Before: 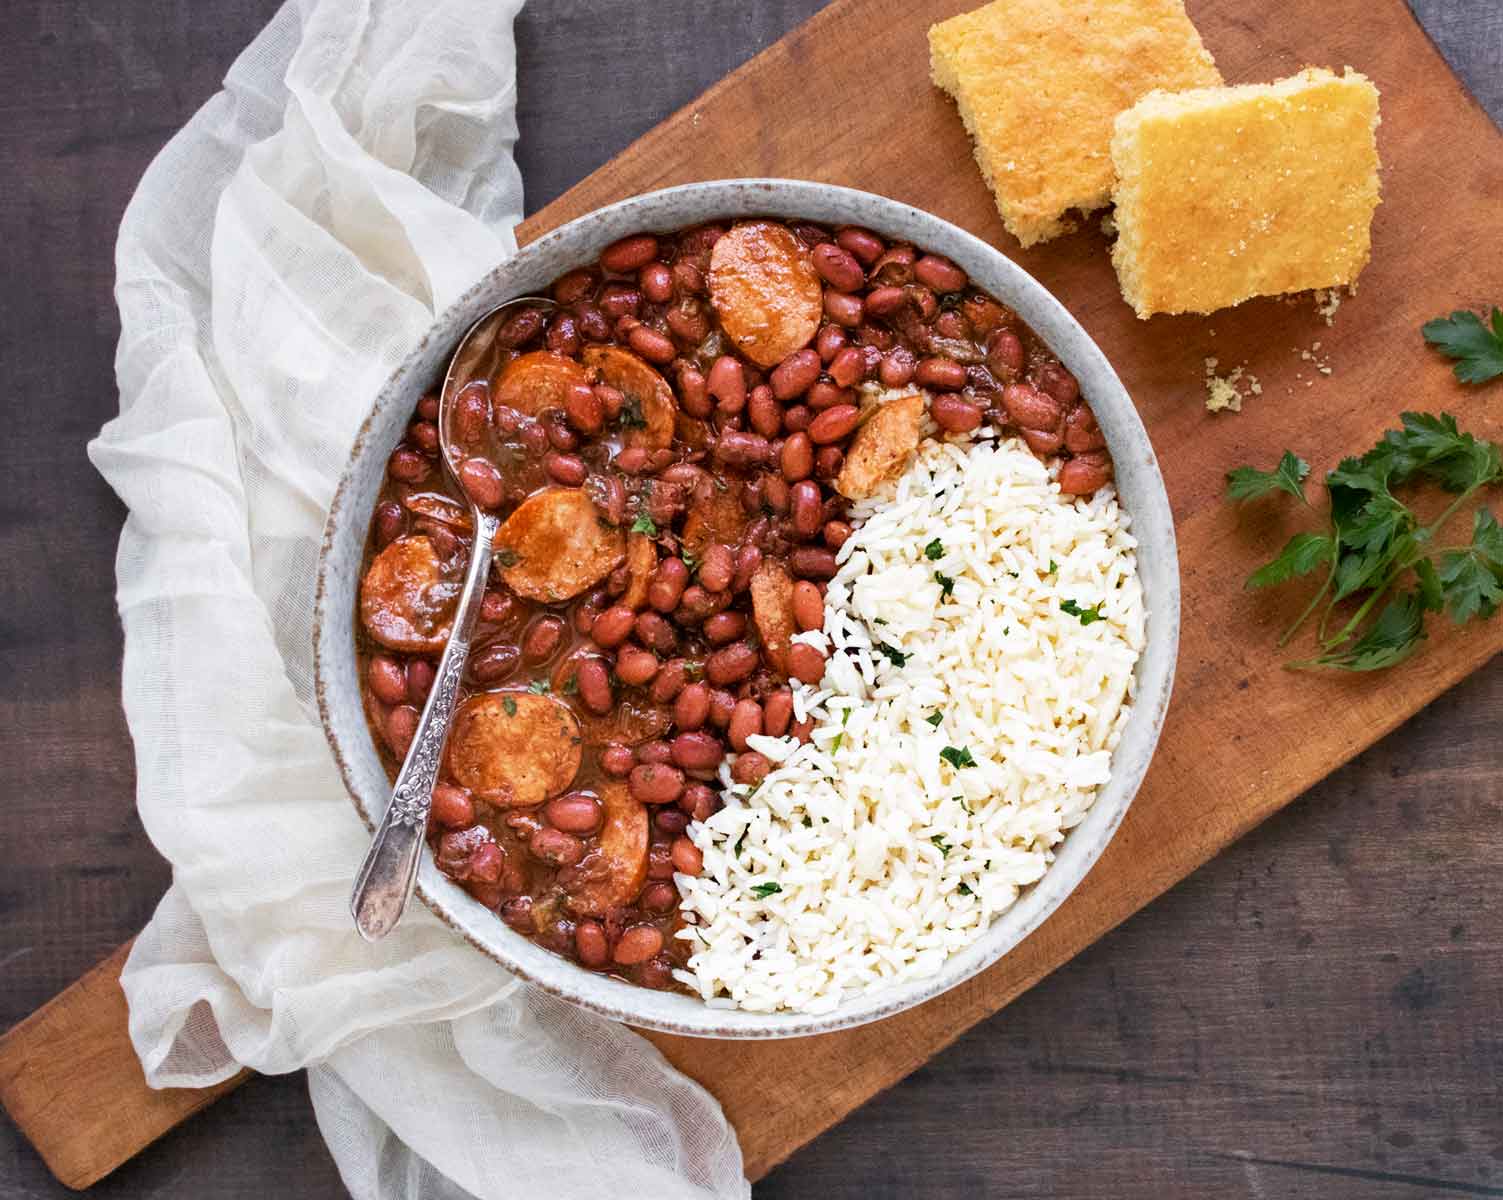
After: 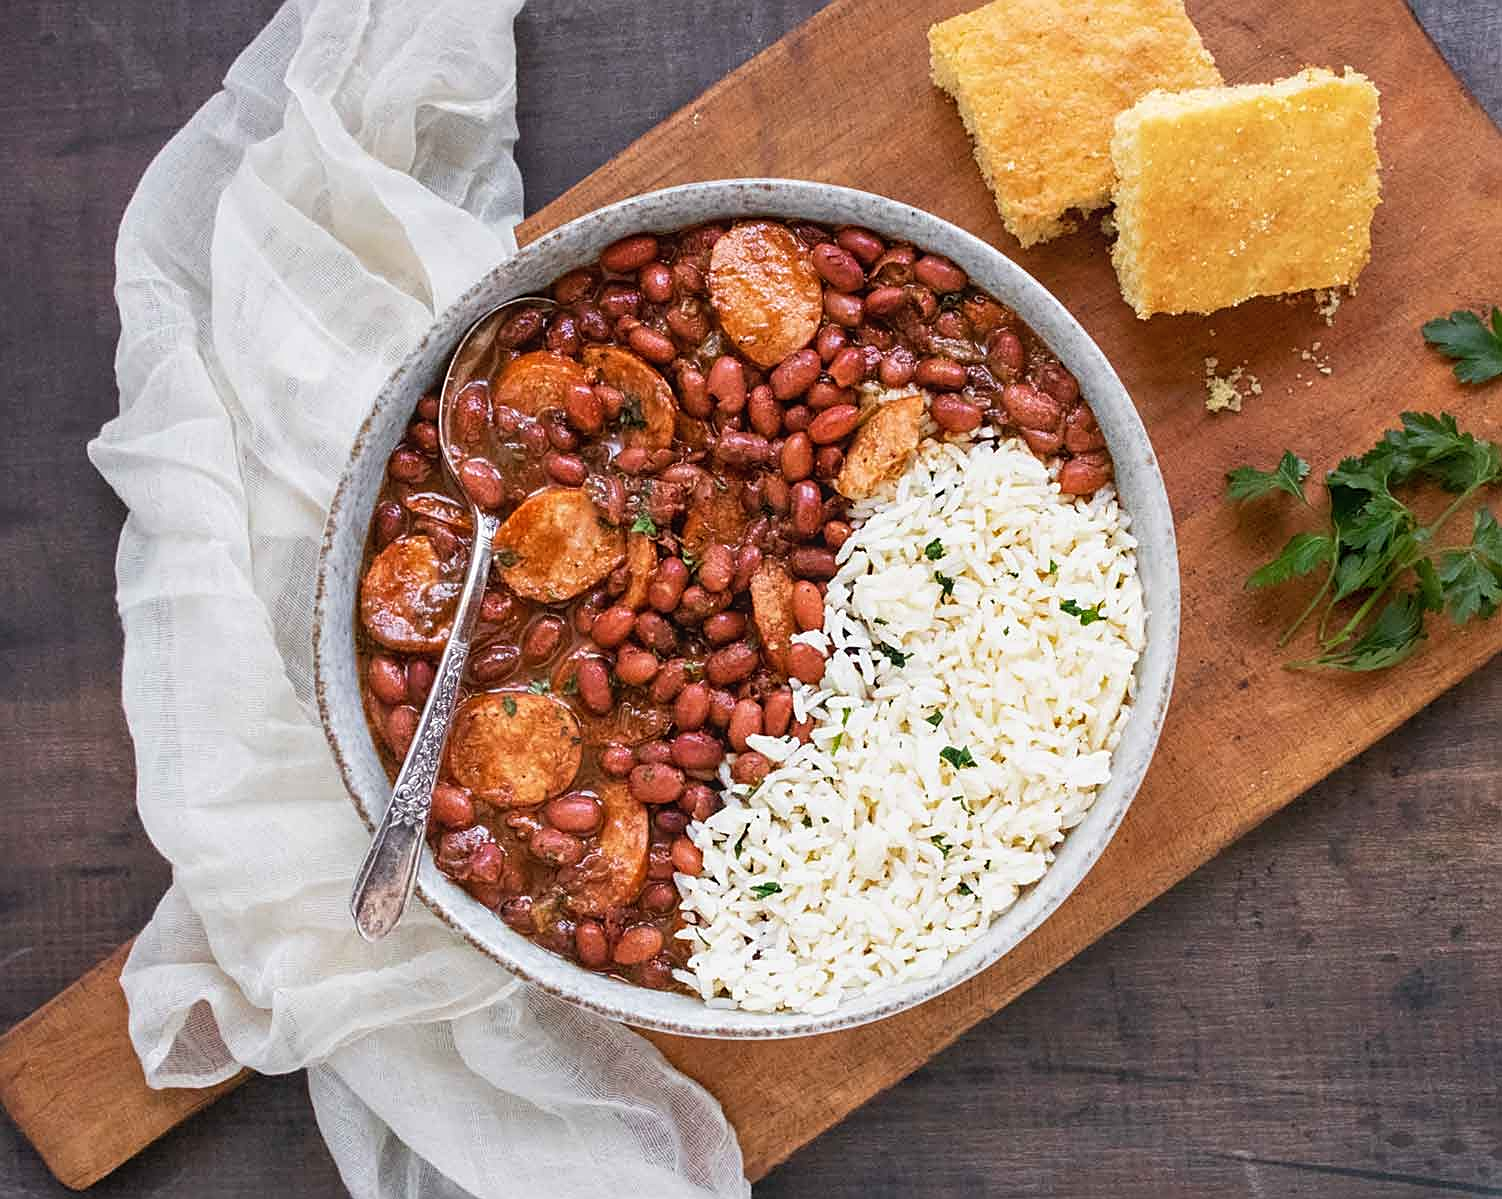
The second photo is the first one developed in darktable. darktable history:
sharpen: on, module defaults
local contrast: detail 109%
